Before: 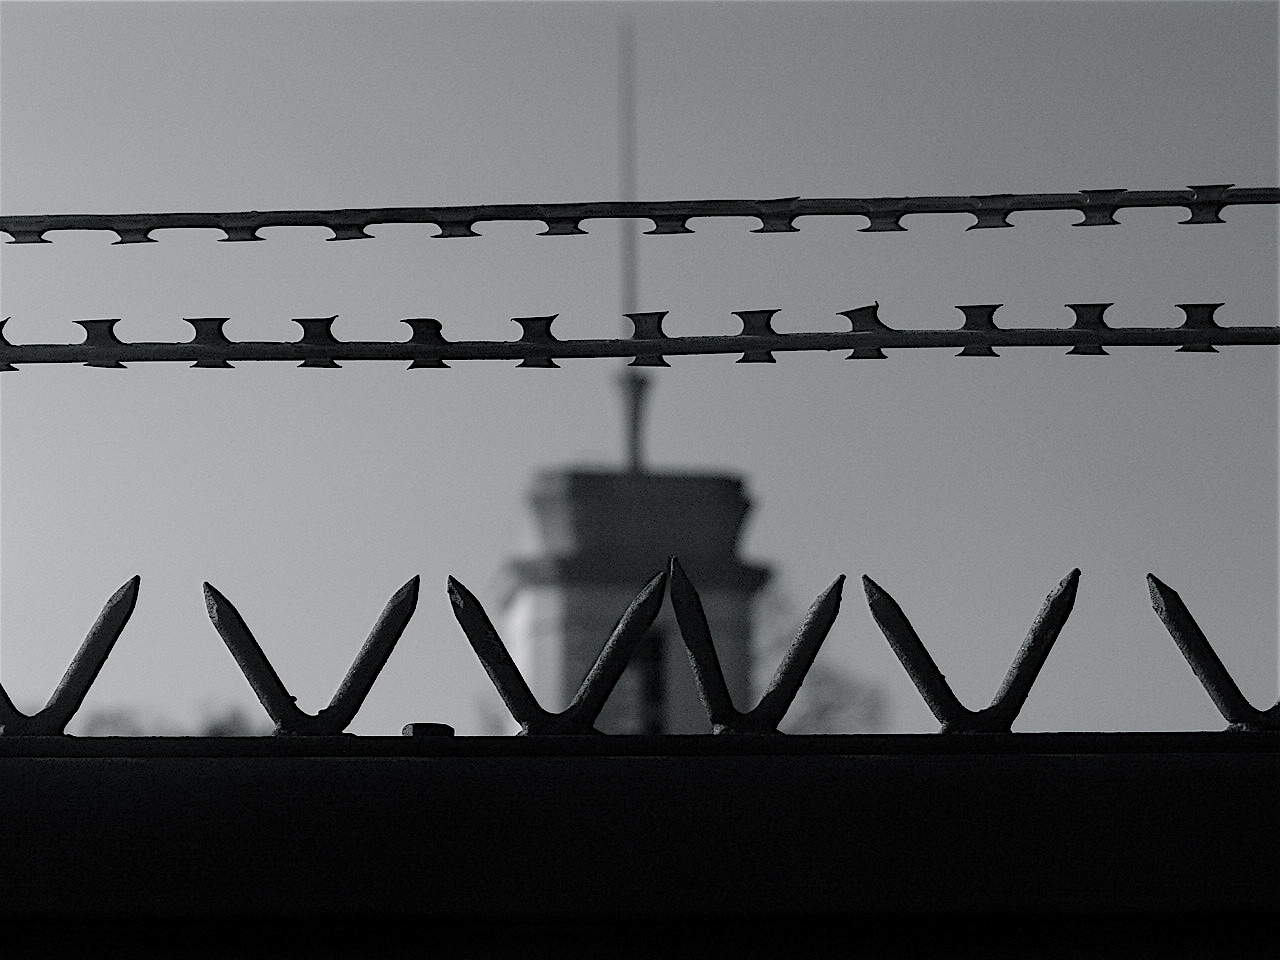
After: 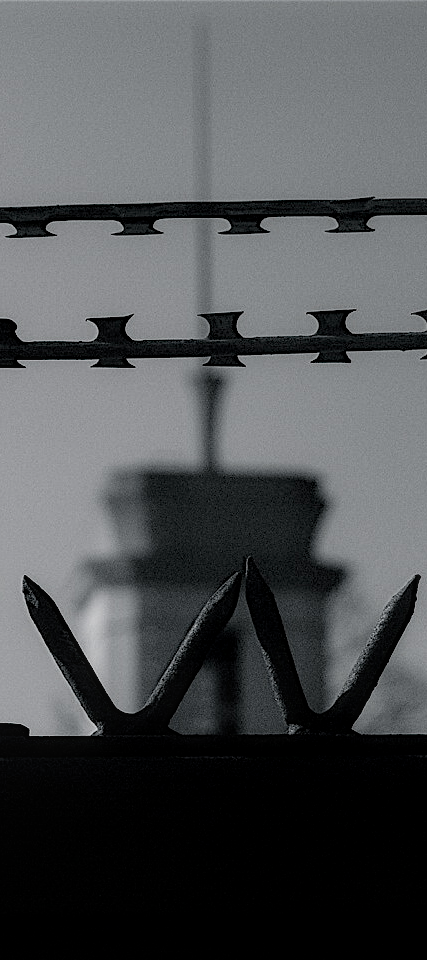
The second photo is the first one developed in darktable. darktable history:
contrast equalizer: y [[0.5, 0.496, 0.435, 0.435, 0.496, 0.5], [0.5 ×6], [0.5 ×6], [0 ×6], [0 ×6]]
exposure: exposure -0.205 EV, compensate exposure bias true, compensate highlight preservation false
local contrast: detail 130%
crop: left 33.264%, right 33.371%
